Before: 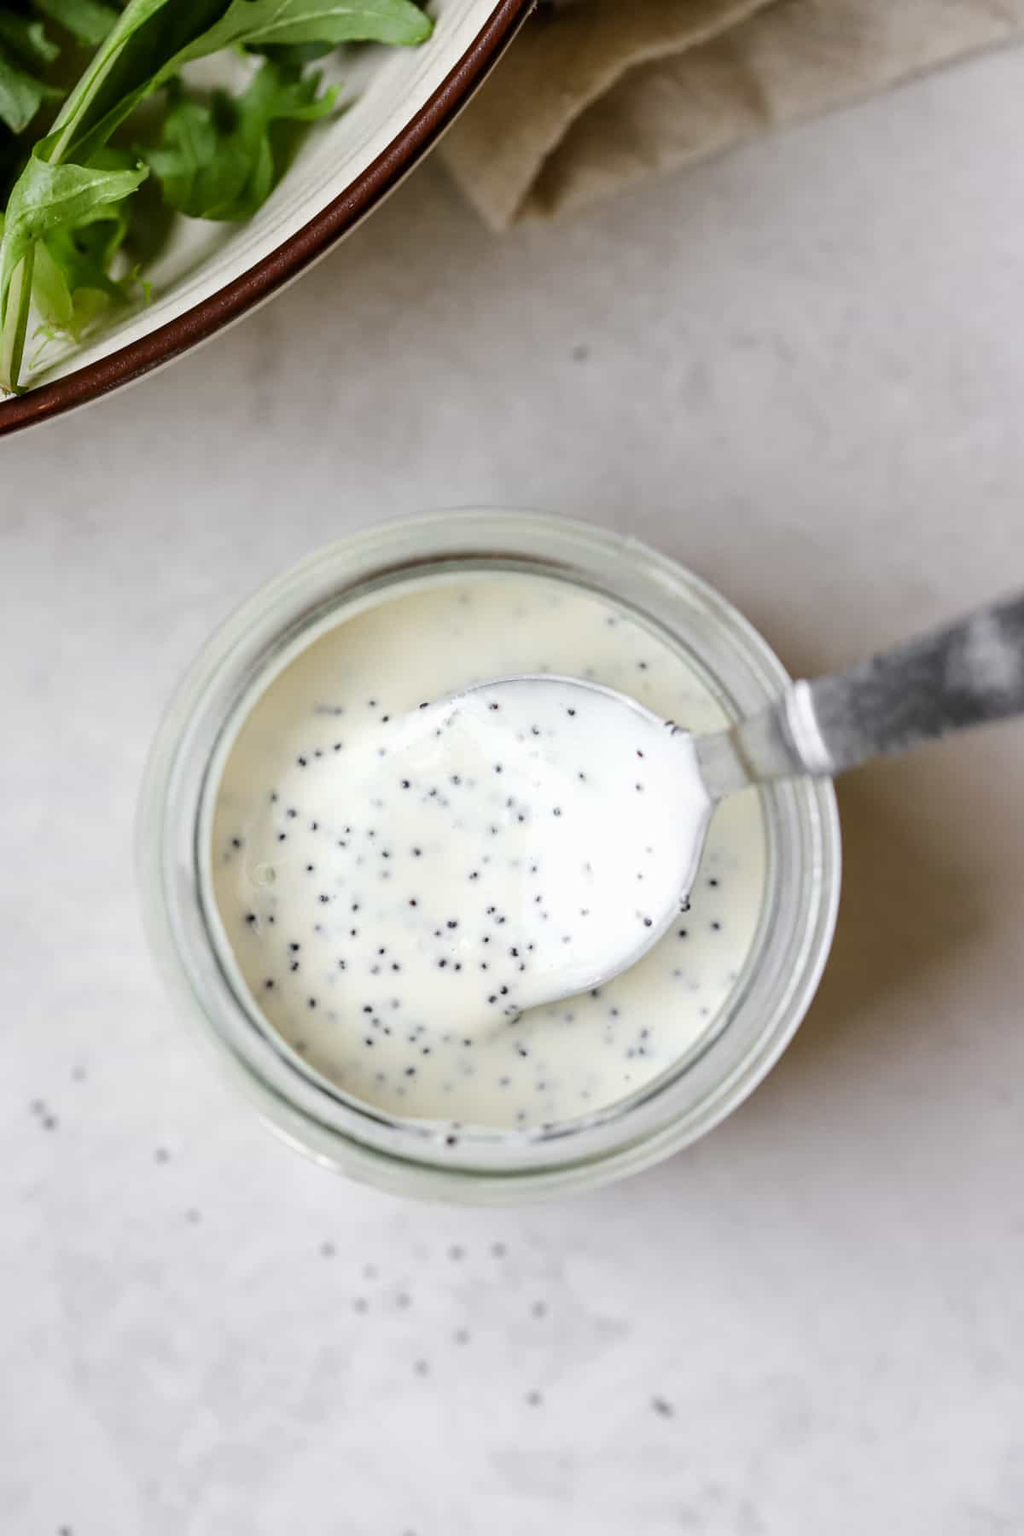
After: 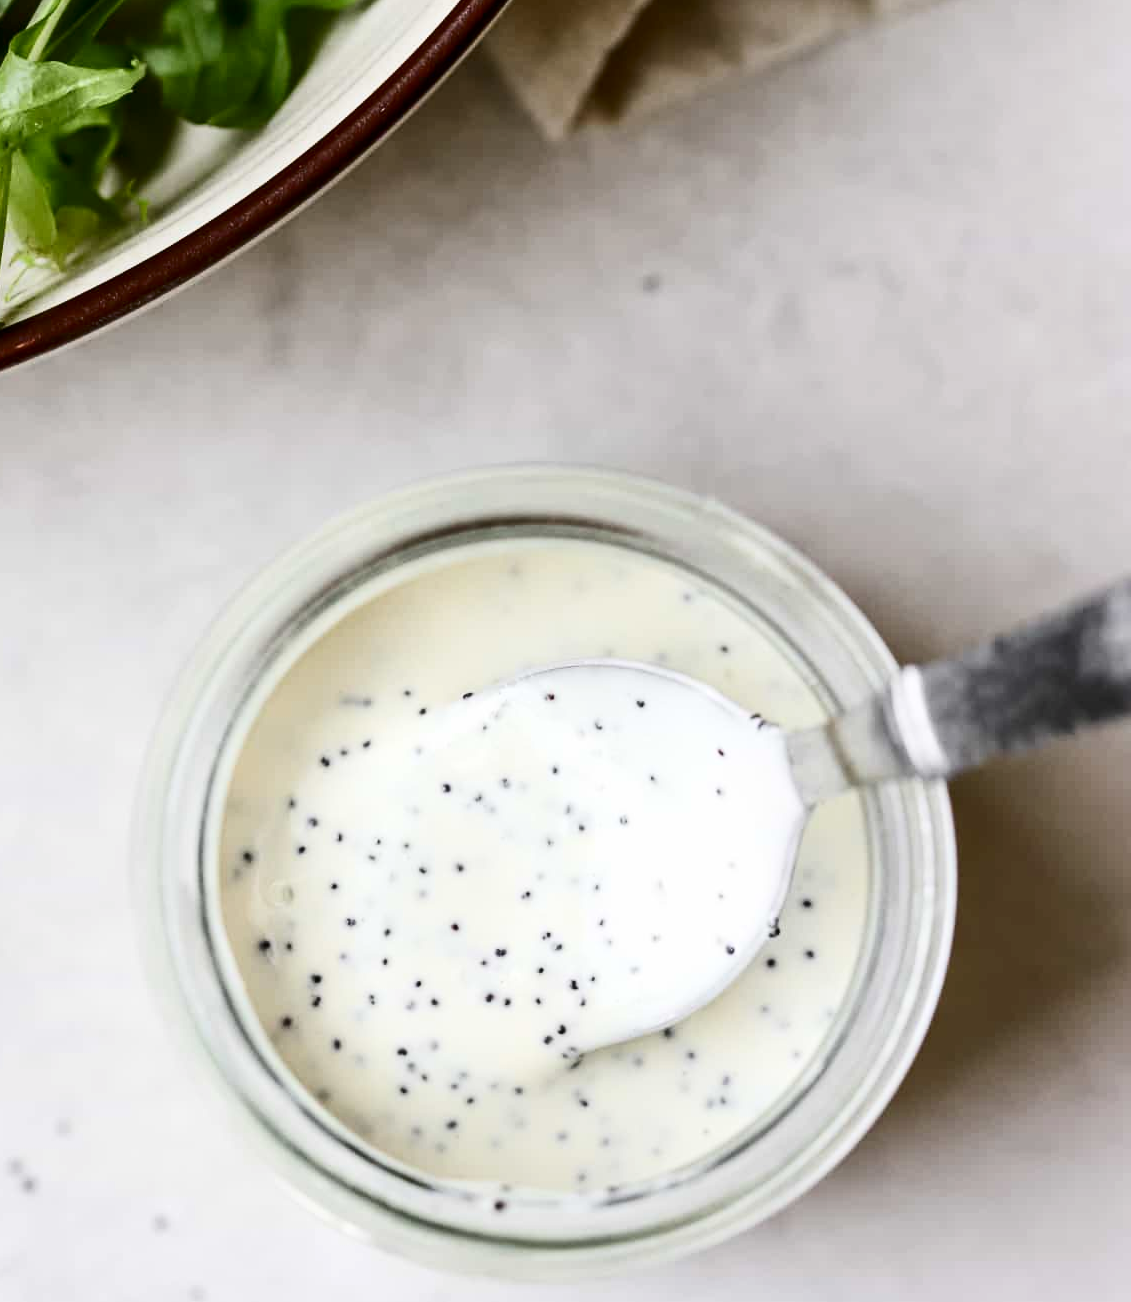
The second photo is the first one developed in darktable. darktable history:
crop: left 2.486%, top 7.279%, right 3.248%, bottom 20.347%
contrast brightness saturation: contrast 0.278
